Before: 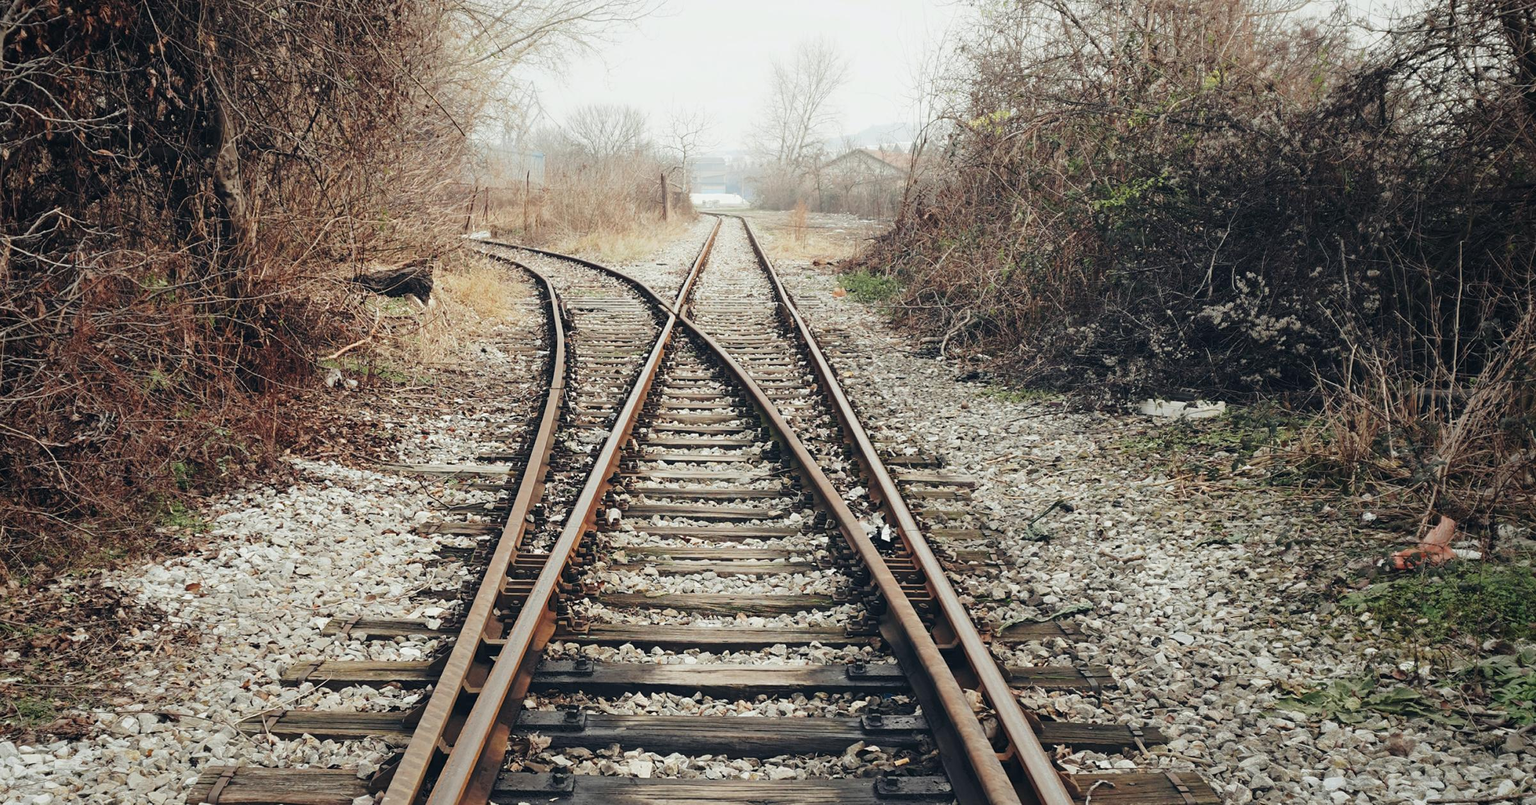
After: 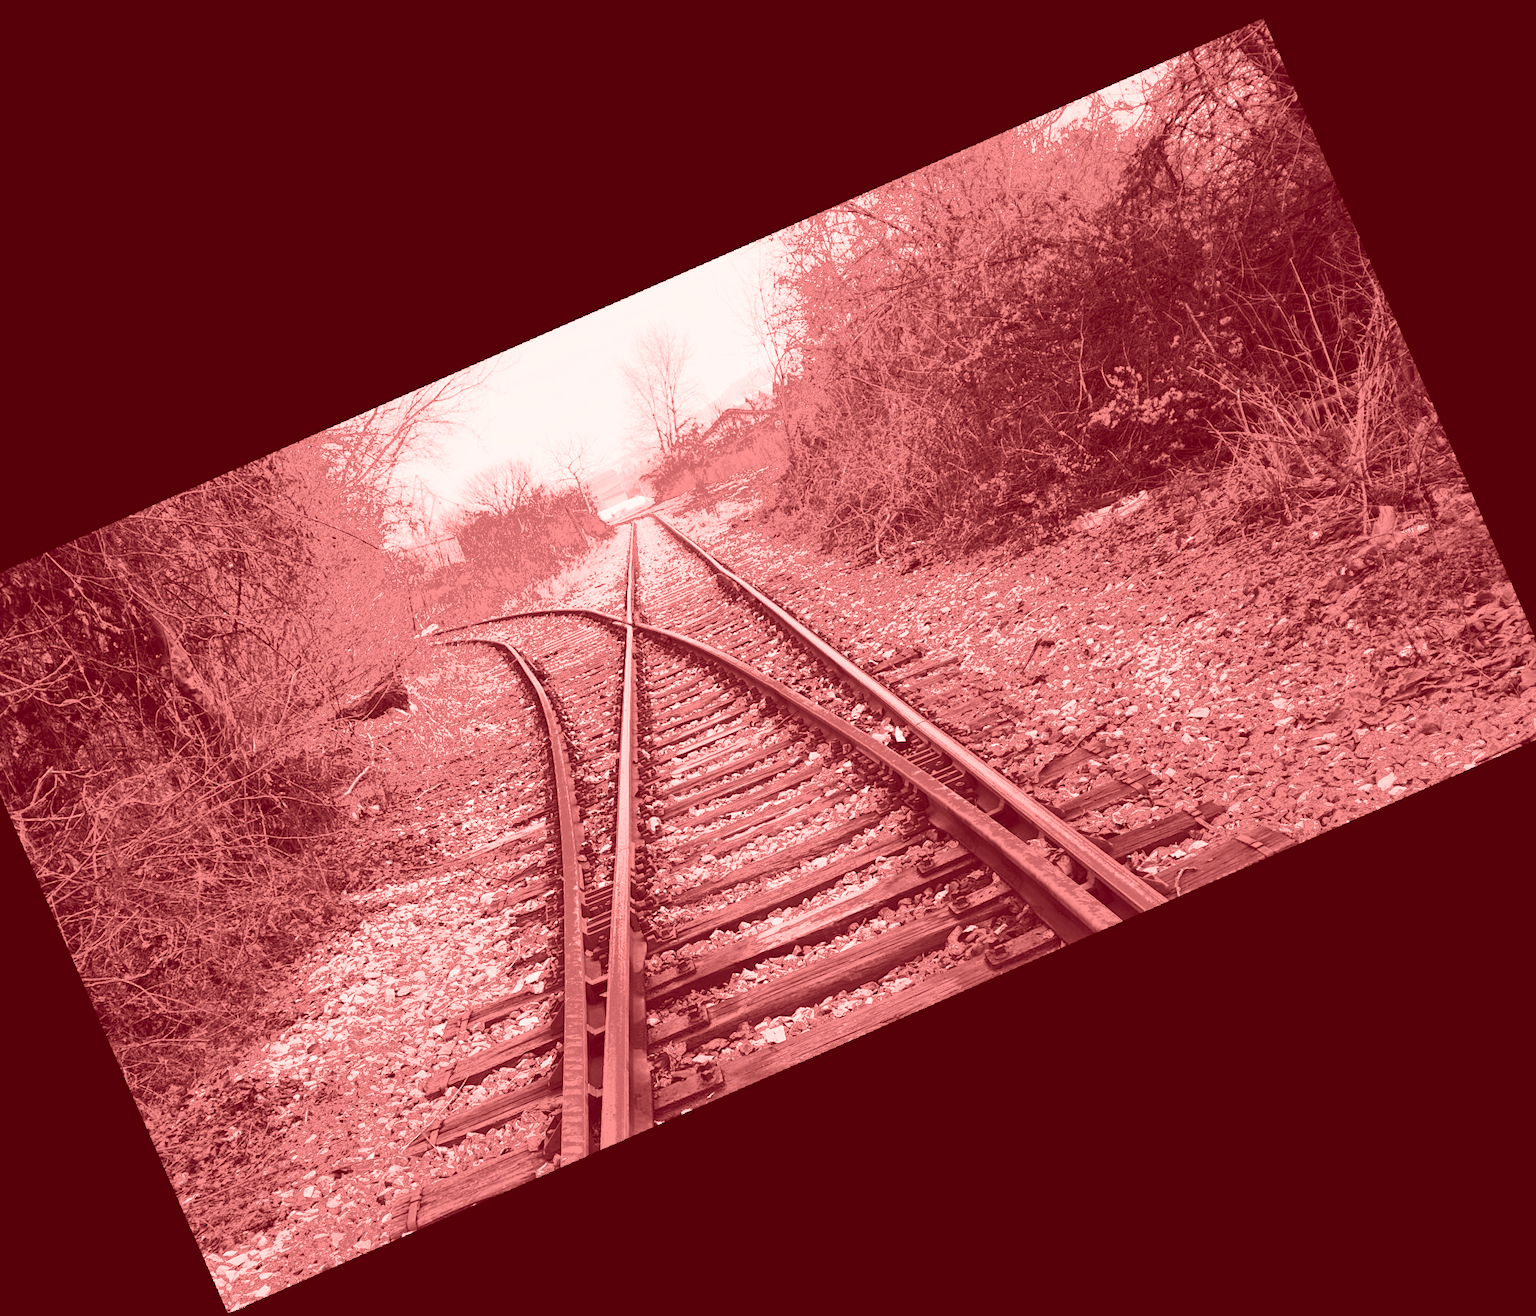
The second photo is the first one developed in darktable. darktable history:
crop and rotate: angle 19.43°, left 6.812%, right 4.125%, bottom 1.087%
color correction: highlights a* -2.68, highlights b* 2.57
shadows and highlights: shadows 25, highlights -25
rotate and perspective: rotation -4.25°, automatic cropping off
fill light: exposure -0.73 EV, center 0.69, width 2.2
colorize: saturation 60%, source mix 100%
